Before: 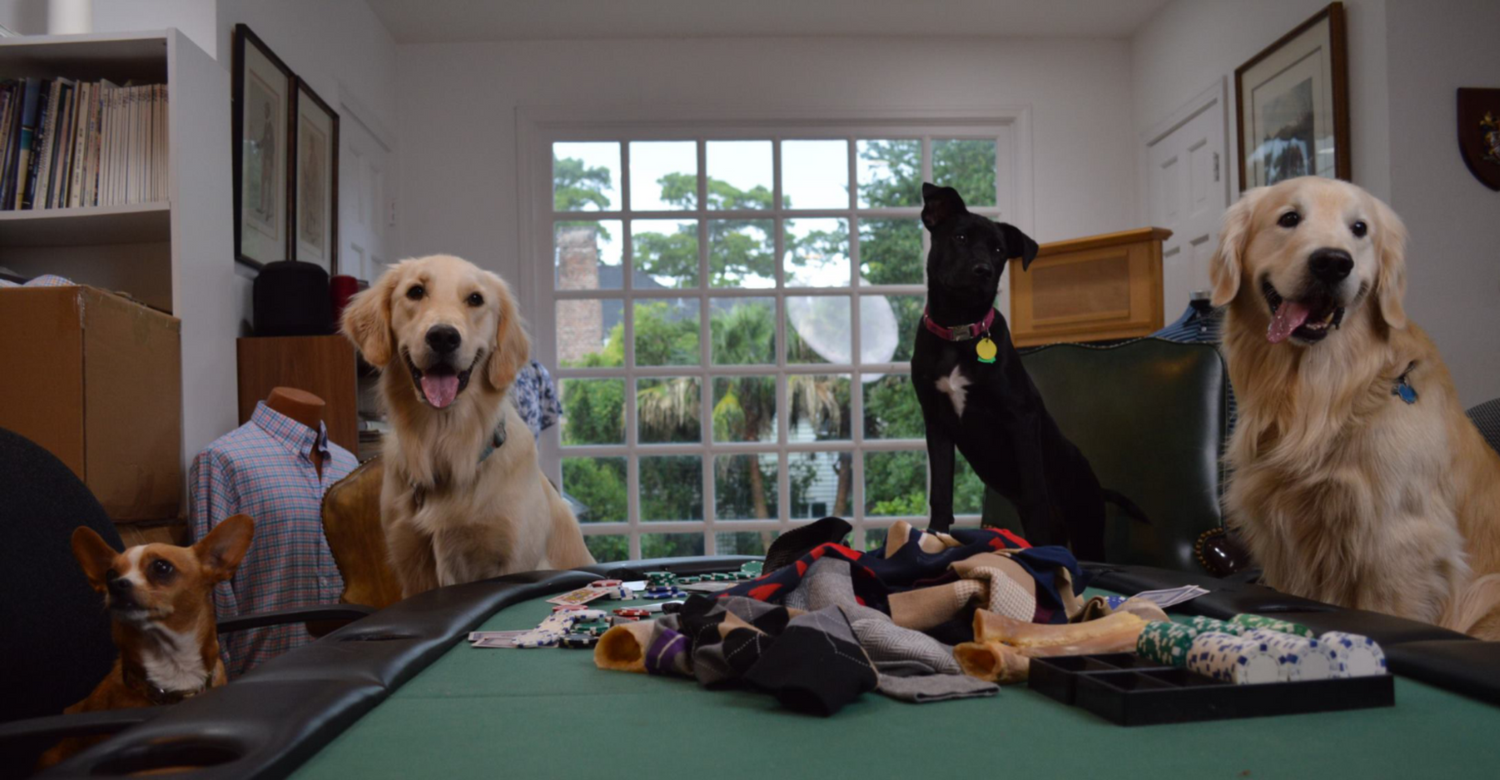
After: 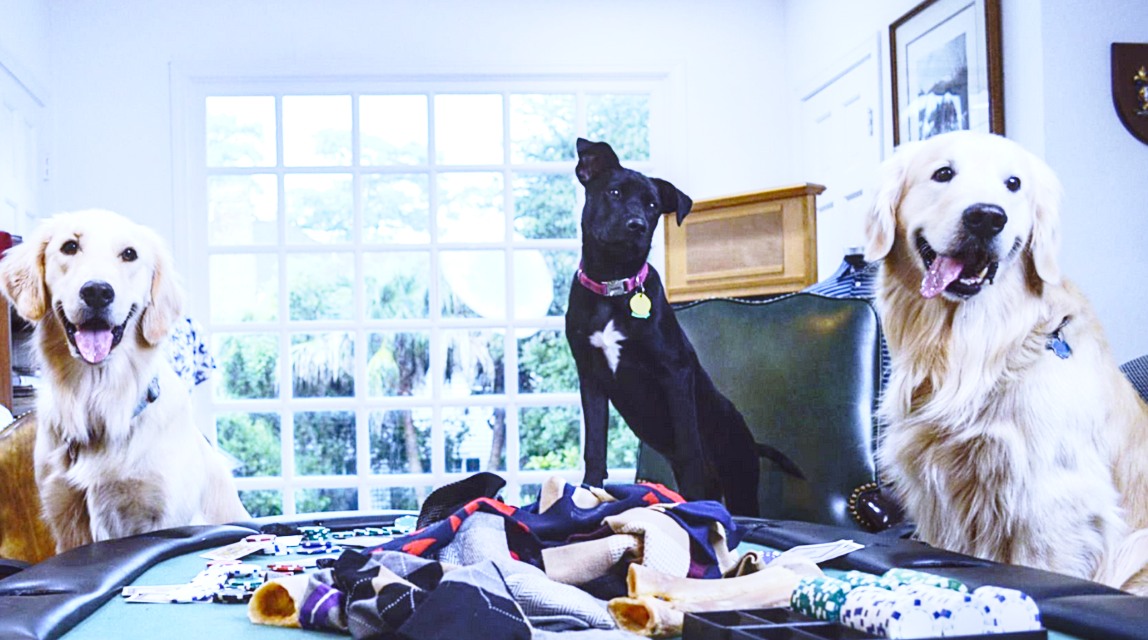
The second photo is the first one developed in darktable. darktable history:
exposure: black level correction 0, exposure 2 EV, compensate highlight preservation false
local contrast: detail 130%
sharpen: on, module defaults
white balance: red 0.766, blue 1.537
contrast brightness saturation: contrast -0.1, saturation -0.1
crop: left 23.095%, top 5.827%, bottom 11.854%
base curve: curves: ch0 [(0, 0) (0.028, 0.03) (0.121, 0.232) (0.46, 0.748) (0.859, 0.968) (1, 1)], preserve colors none
shadows and highlights: shadows 0, highlights 40
